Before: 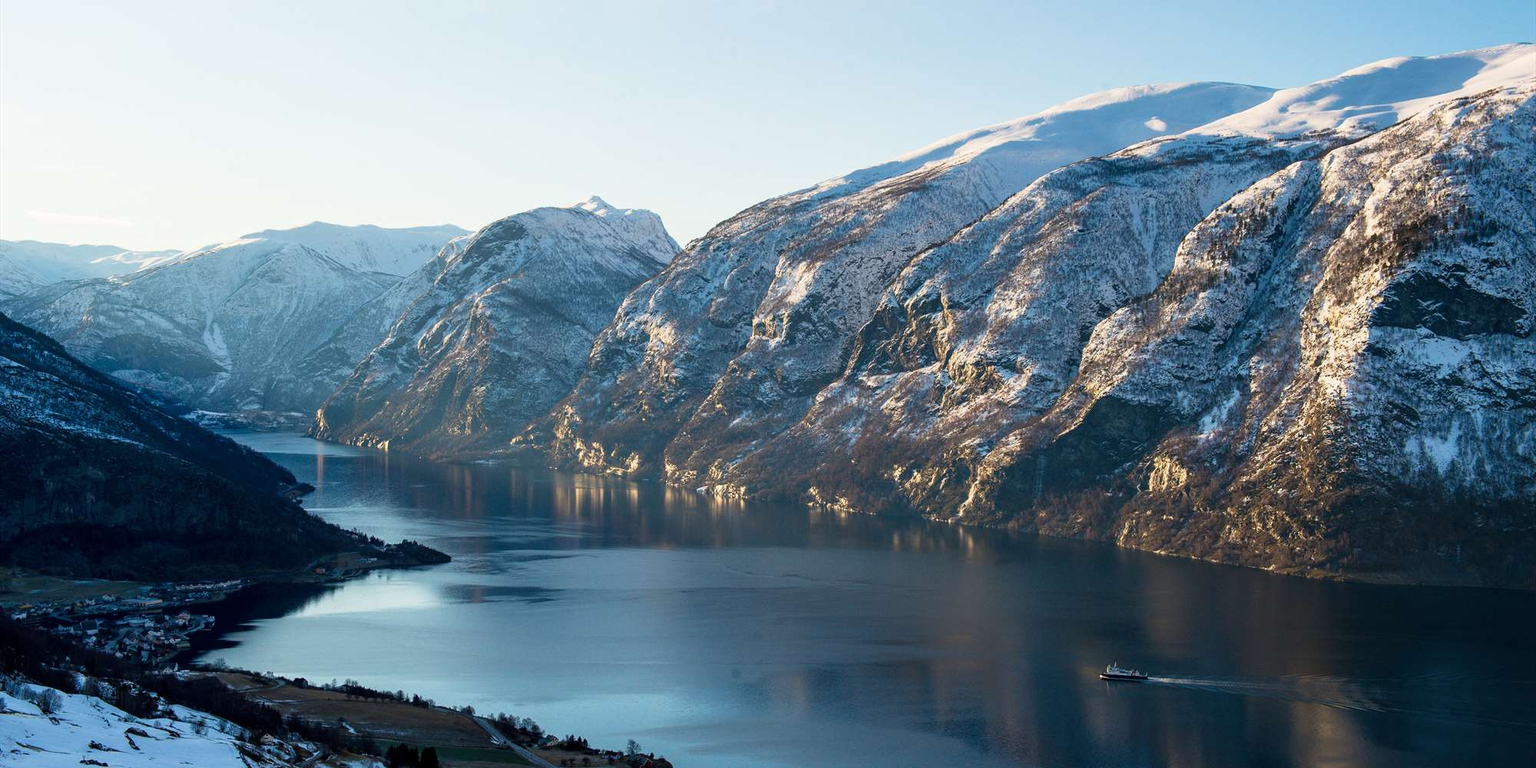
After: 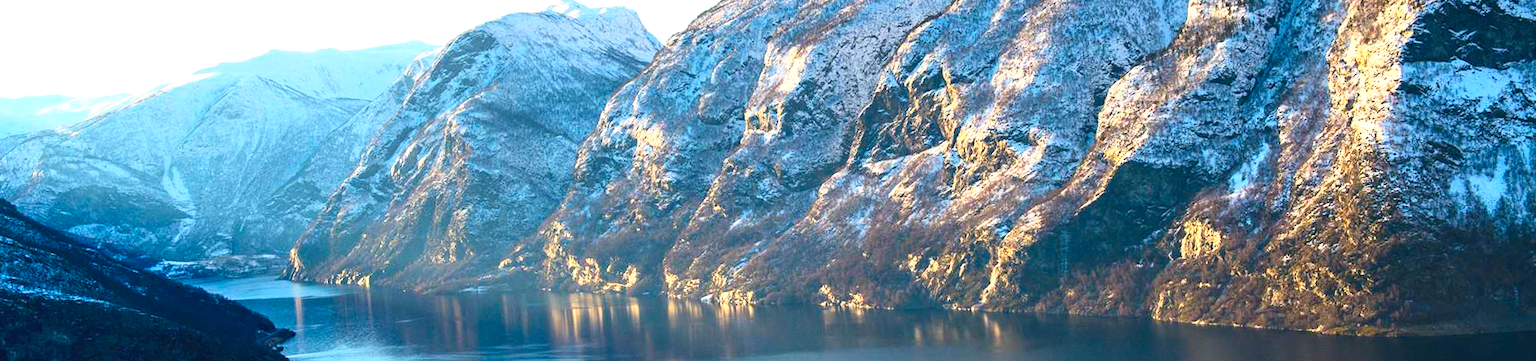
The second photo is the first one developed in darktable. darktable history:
exposure: black level correction -0.002, exposure 0.54 EV, compensate highlight preservation false
contrast brightness saturation: contrast 0.2, brightness 0.15, saturation 0.14
rotate and perspective: rotation -5°, crop left 0.05, crop right 0.952, crop top 0.11, crop bottom 0.89
crop and rotate: top 26.056%, bottom 25.543%
color balance rgb: perceptual saturation grading › global saturation 20%, global vibrance 20%
